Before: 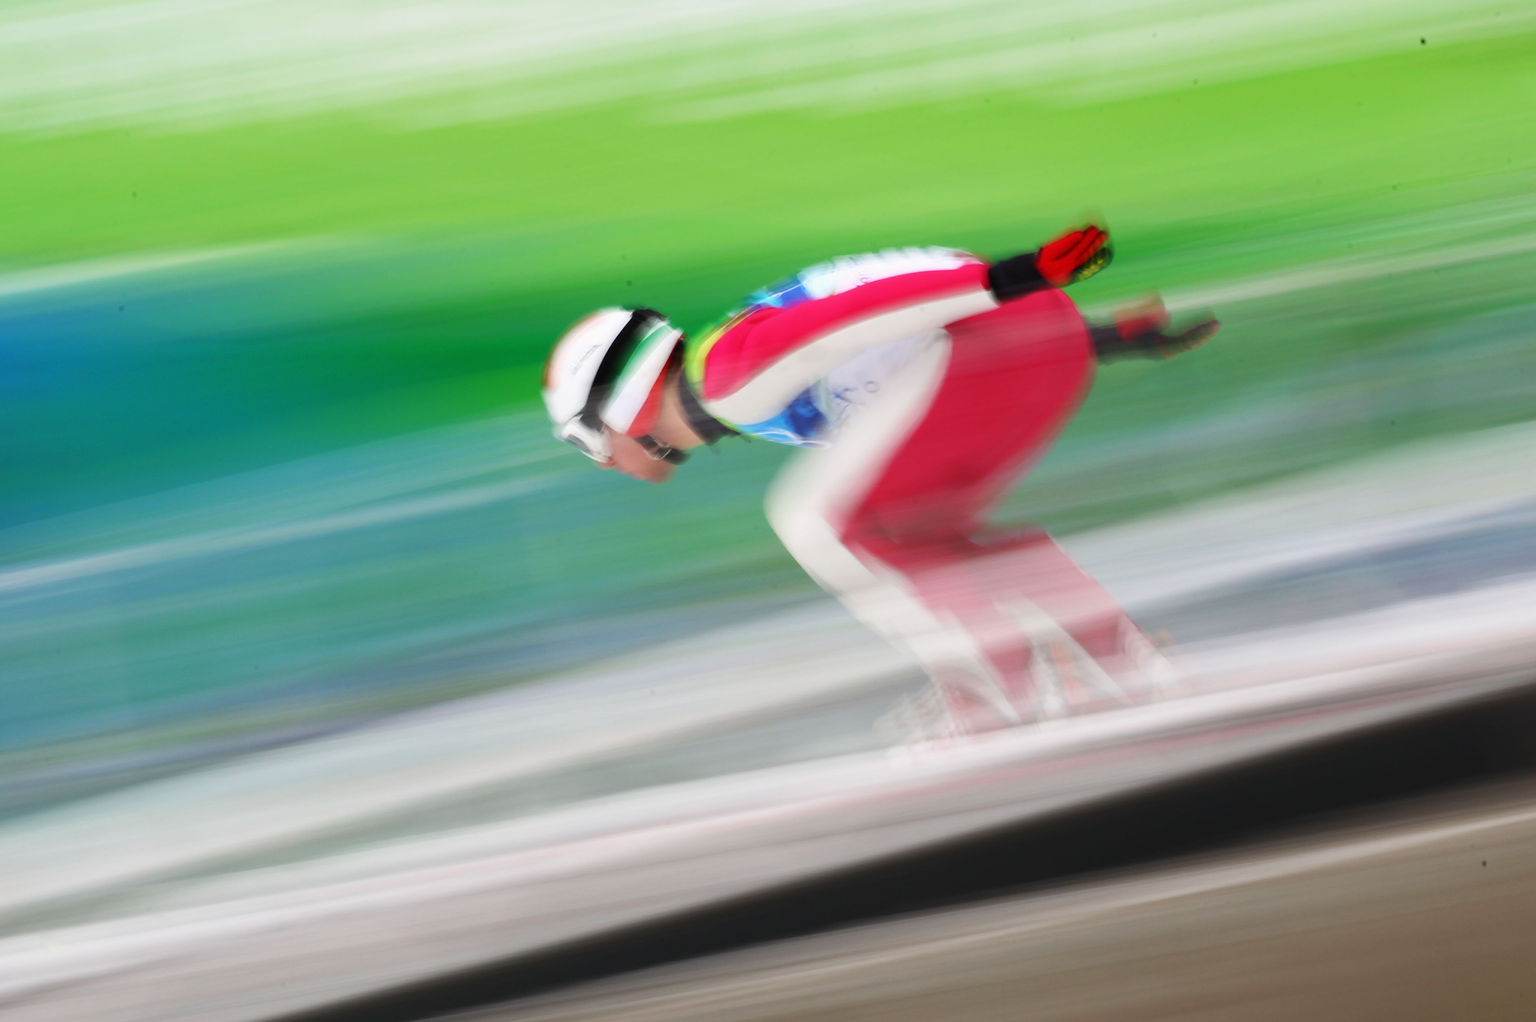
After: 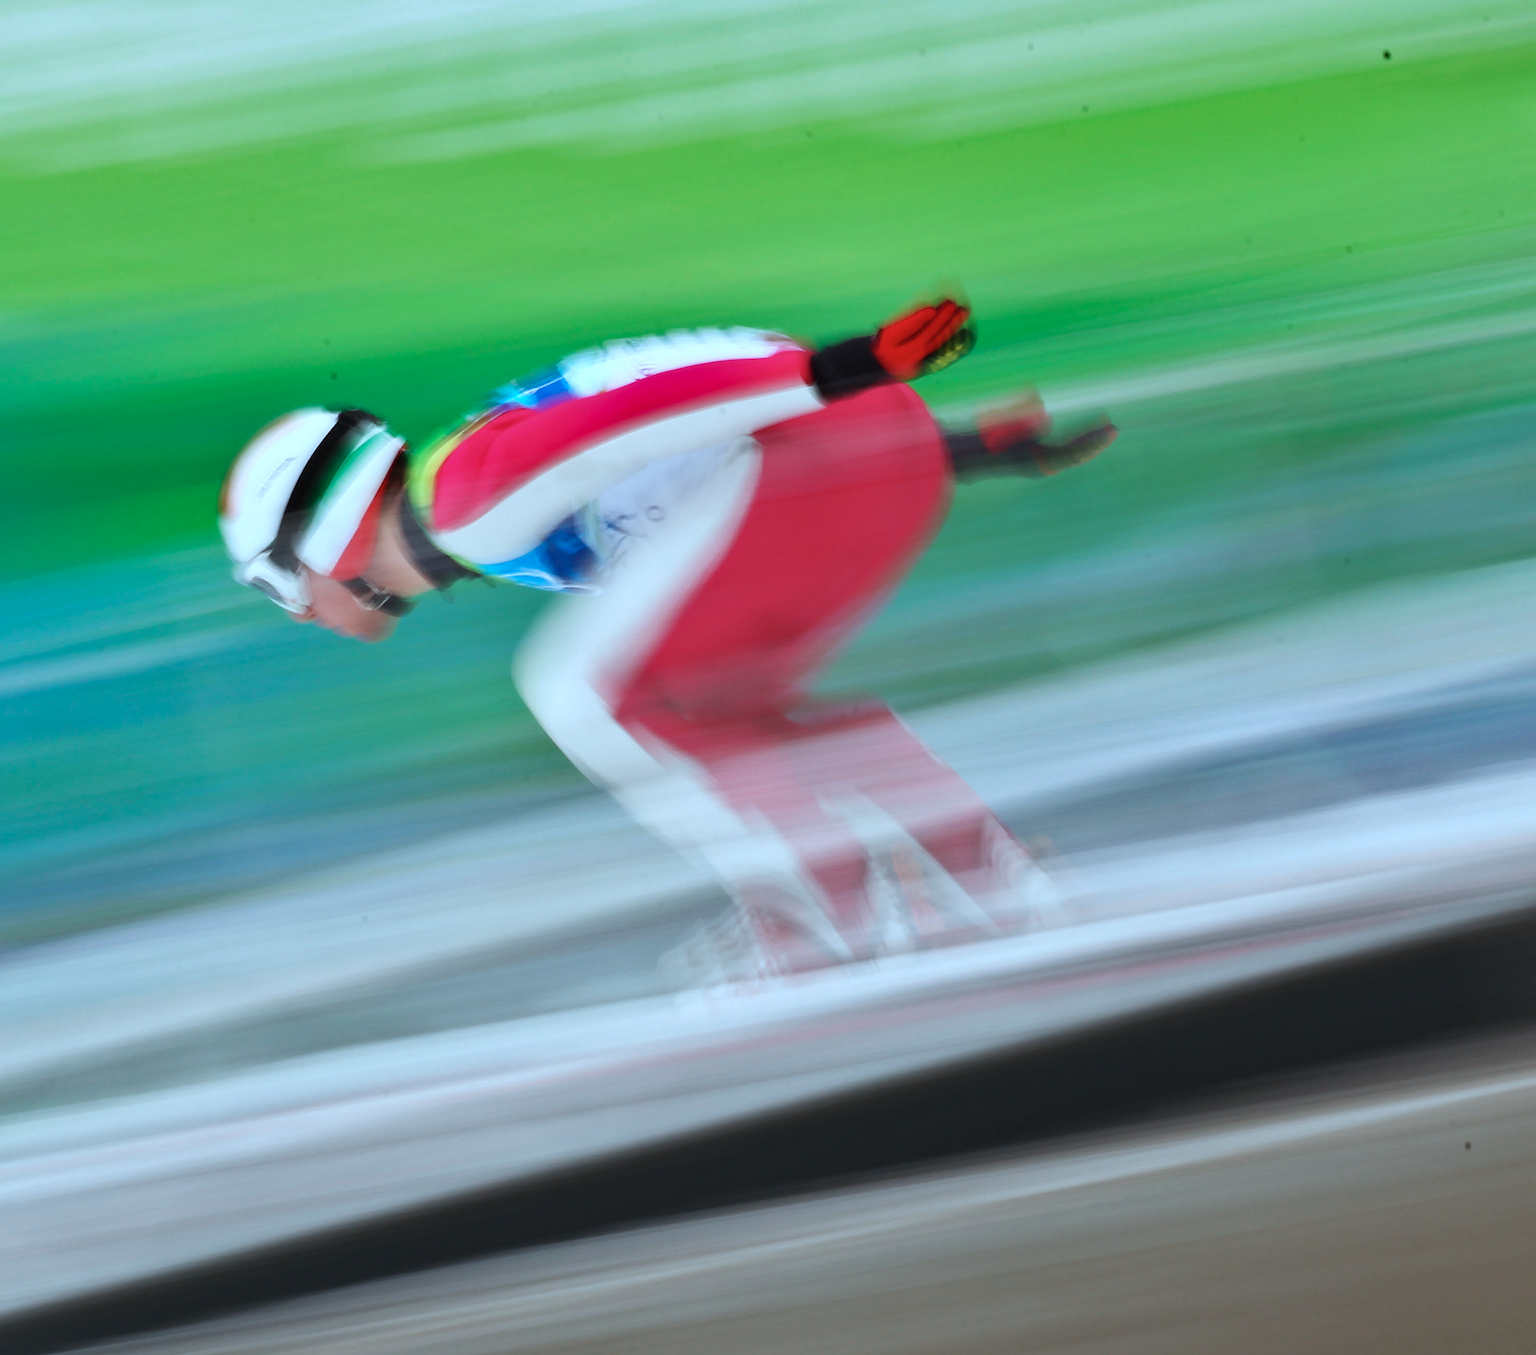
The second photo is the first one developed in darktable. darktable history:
sharpen: radius 1.272, amount 0.305, threshold 0
color correction: highlights a* -10.69, highlights b* -19.19
shadows and highlights: low approximation 0.01, soften with gaussian
crop and rotate: left 24.6%
